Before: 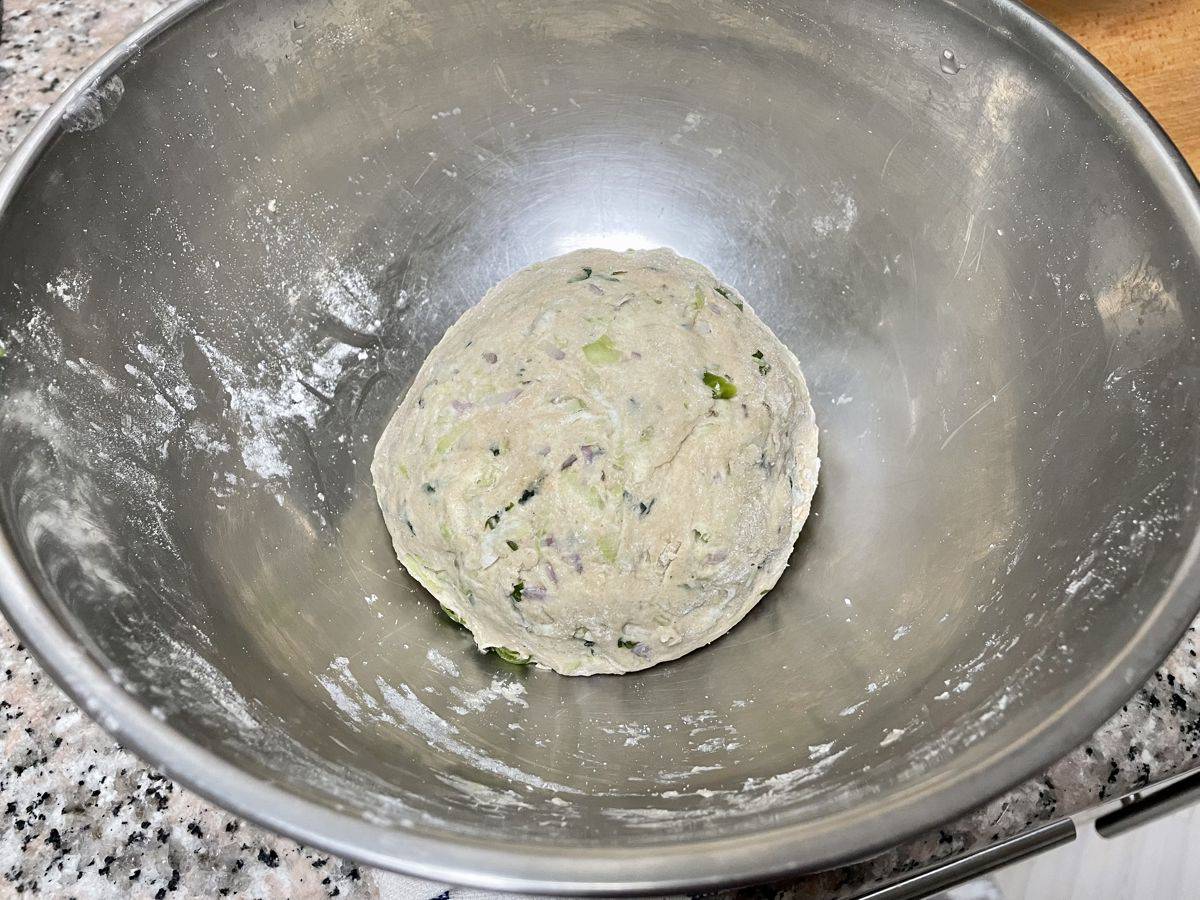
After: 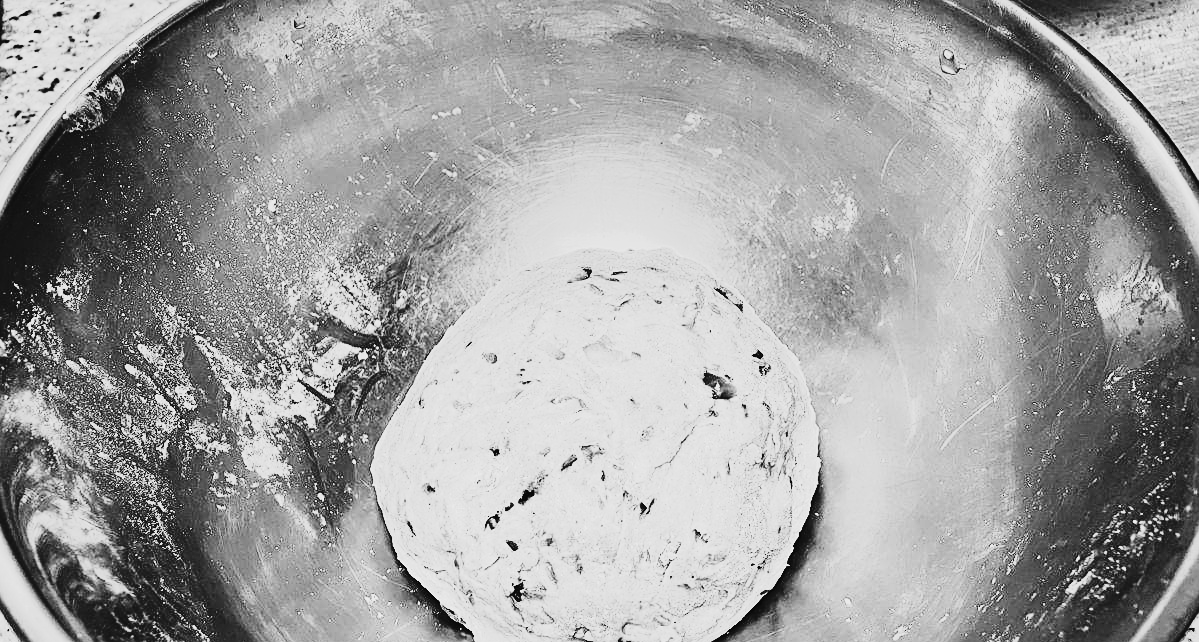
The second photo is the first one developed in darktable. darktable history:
contrast brightness saturation: contrast 0.24, brightness -0.24, saturation 0.14
crop: bottom 28.576%
monochrome: a 30.25, b 92.03
sharpen: on, module defaults
tone curve: curves: ch0 [(0, 0.026) (0.155, 0.133) (0.272, 0.34) (0.434, 0.625) (0.676, 0.871) (0.994, 0.955)], color space Lab, linked channels, preserve colors none
